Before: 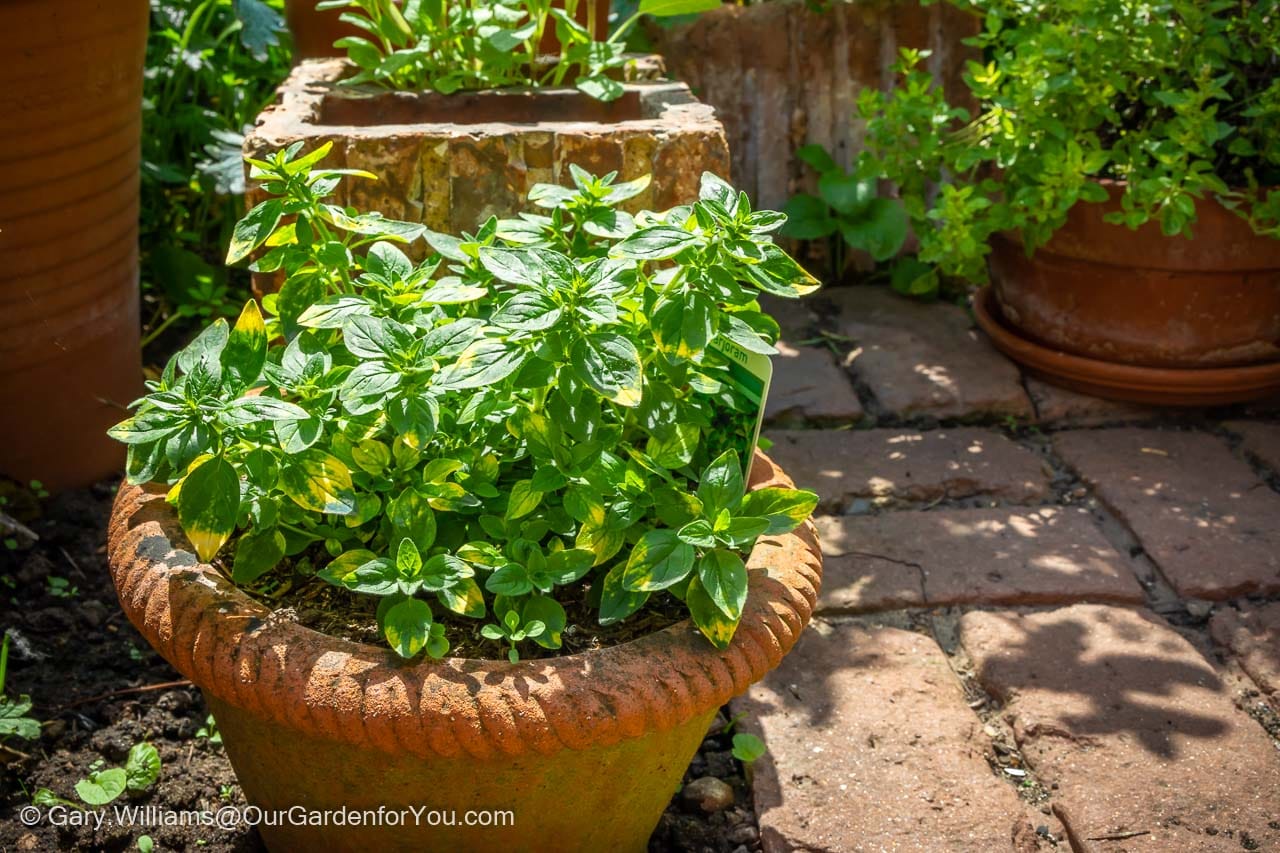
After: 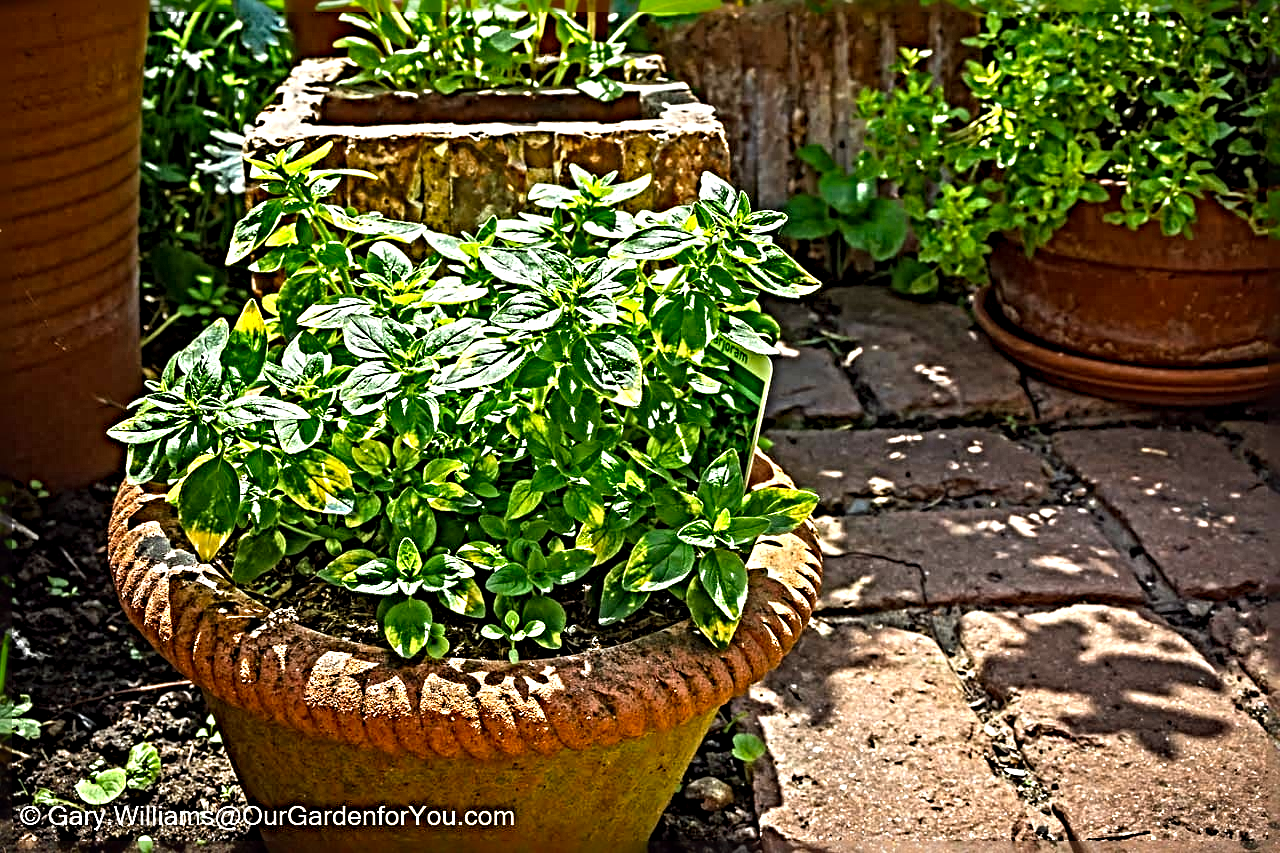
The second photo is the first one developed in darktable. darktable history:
sharpen: radius 6.3, amount 1.8, threshold 0
color balance: lift [1, 1, 0.999, 1.001], gamma [1, 1.003, 1.005, 0.995], gain [1, 0.992, 0.988, 1.012], contrast 5%, output saturation 110%
